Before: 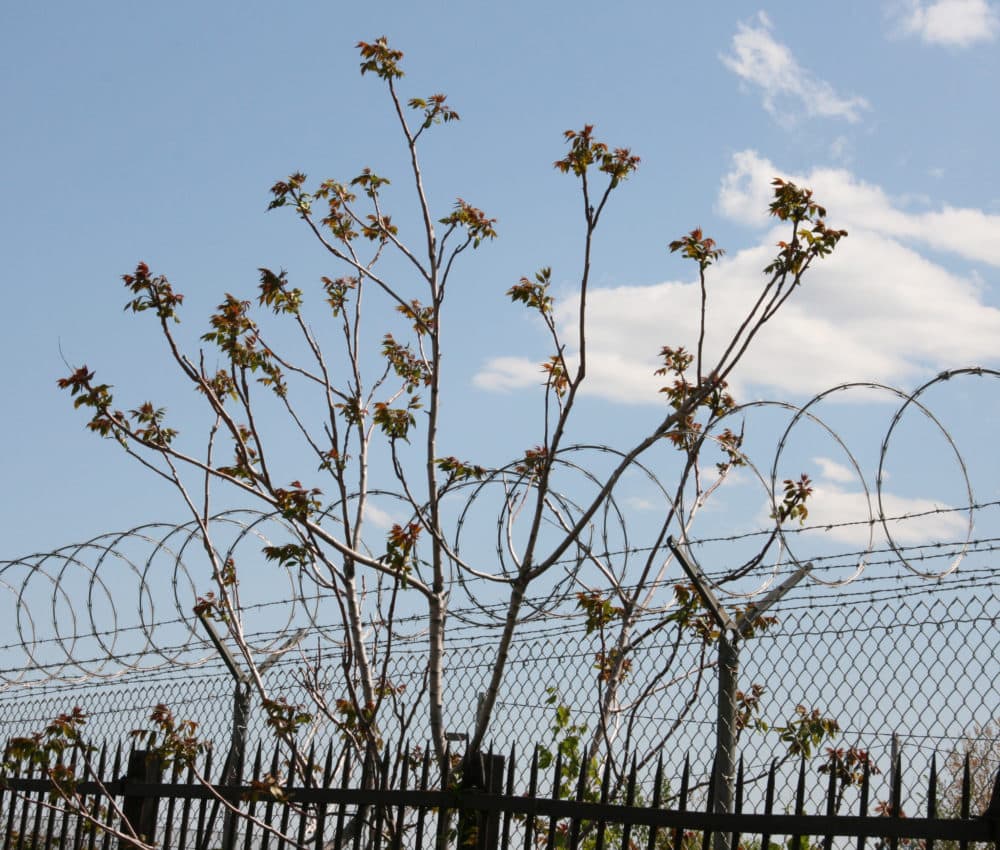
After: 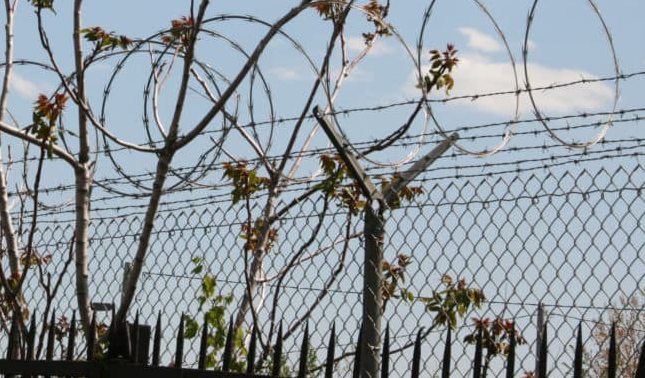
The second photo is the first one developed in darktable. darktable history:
crop and rotate: left 35.432%, top 50.708%, bottom 4.815%
